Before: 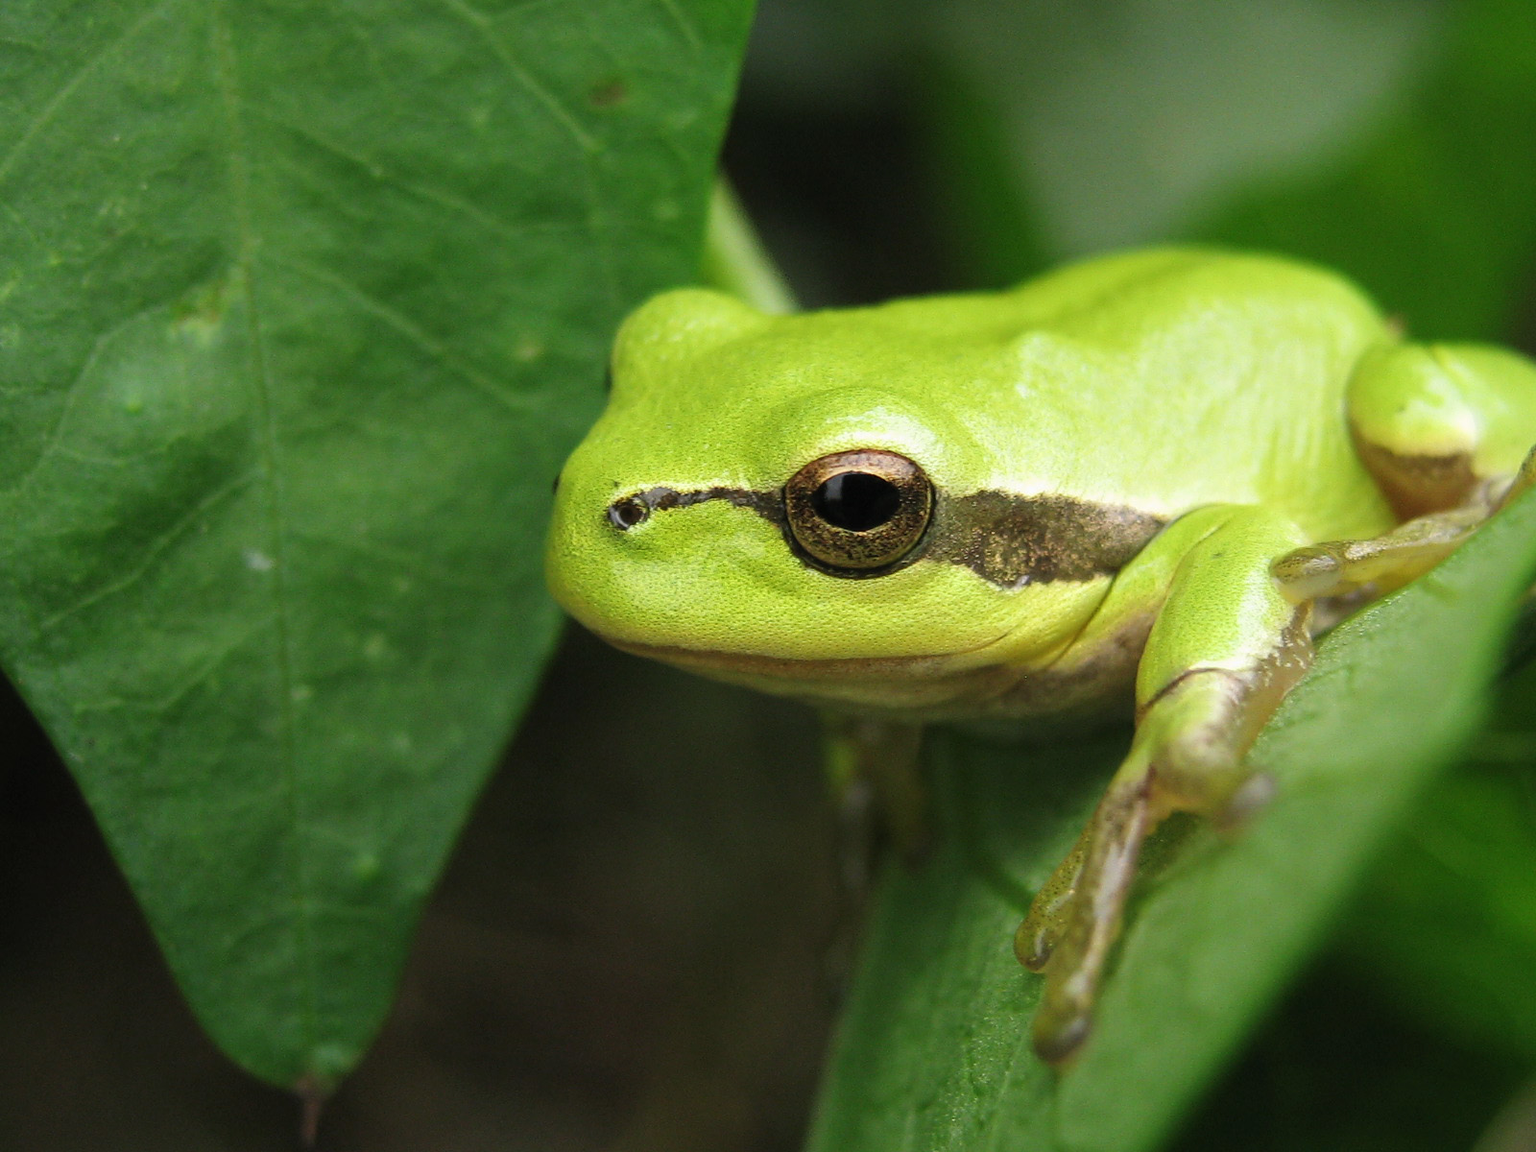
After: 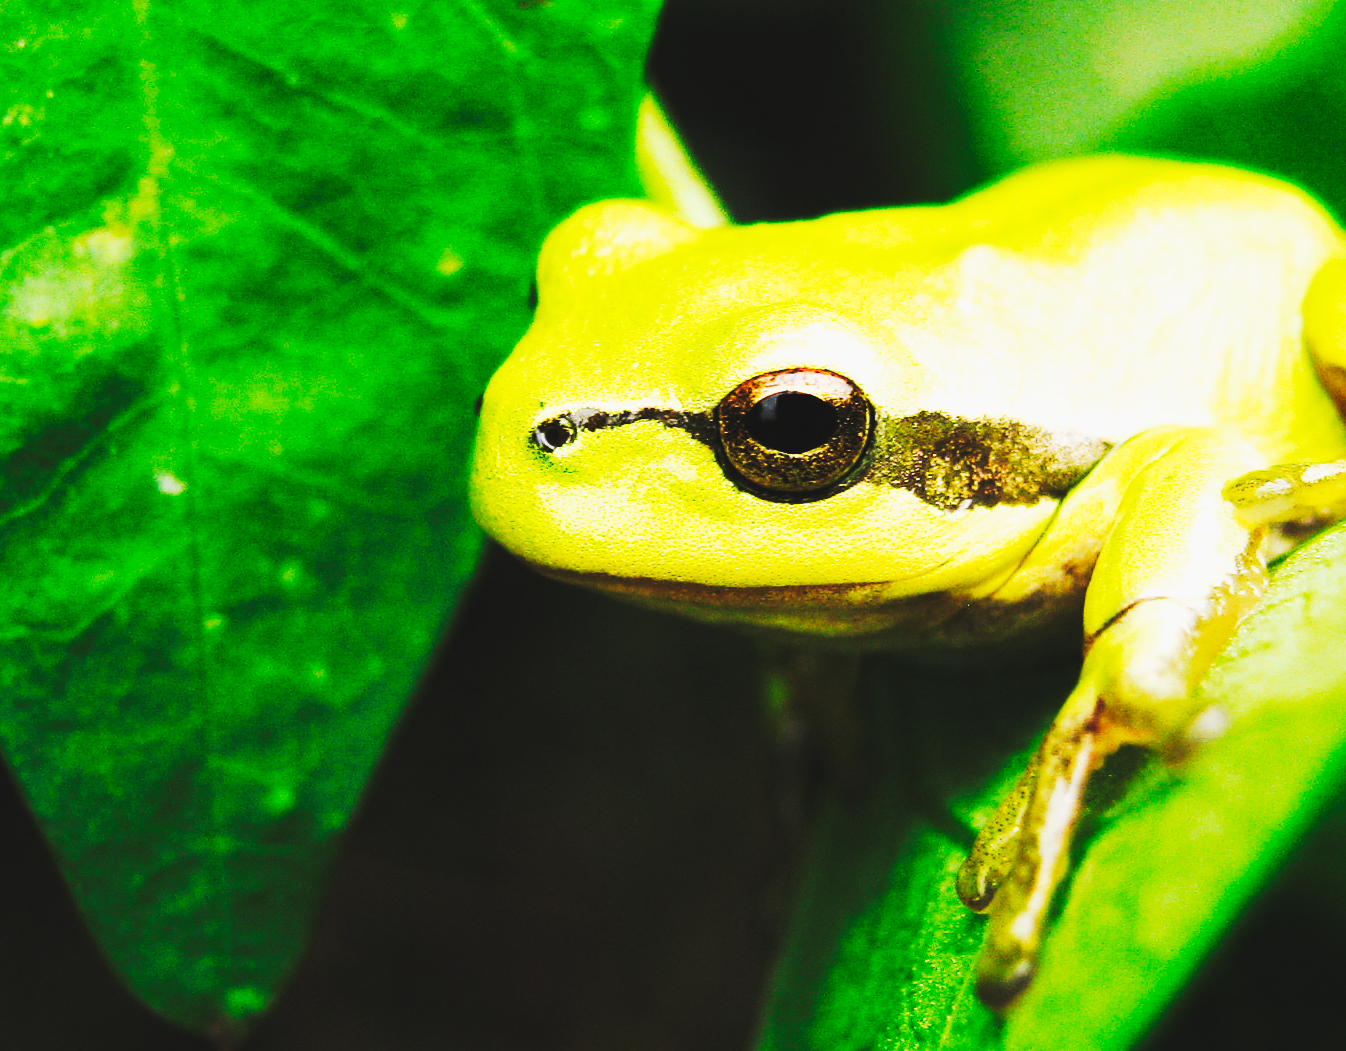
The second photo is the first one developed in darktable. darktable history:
crop: left 6.266%, top 8.362%, right 9.55%, bottom 4.025%
base curve: curves: ch0 [(0, 0.015) (0.085, 0.116) (0.134, 0.298) (0.19, 0.545) (0.296, 0.764) (0.599, 0.982) (1, 1)], preserve colors none
tone curve: curves: ch0 [(0.016, 0.011) (0.21, 0.113) (0.515, 0.476) (0.78, 0.795) (1, 0.981)], preserve colors none
